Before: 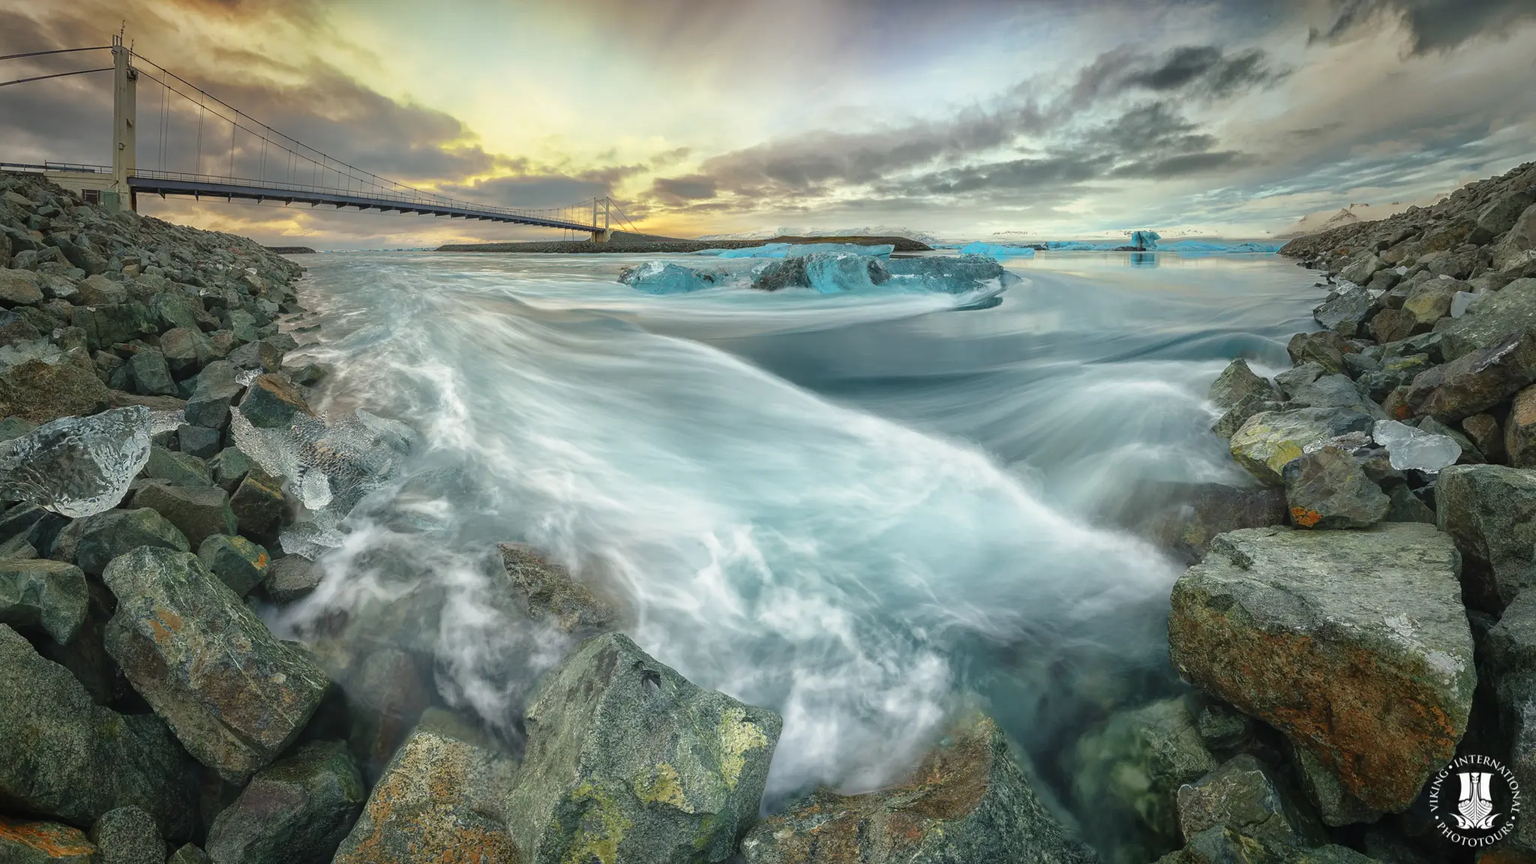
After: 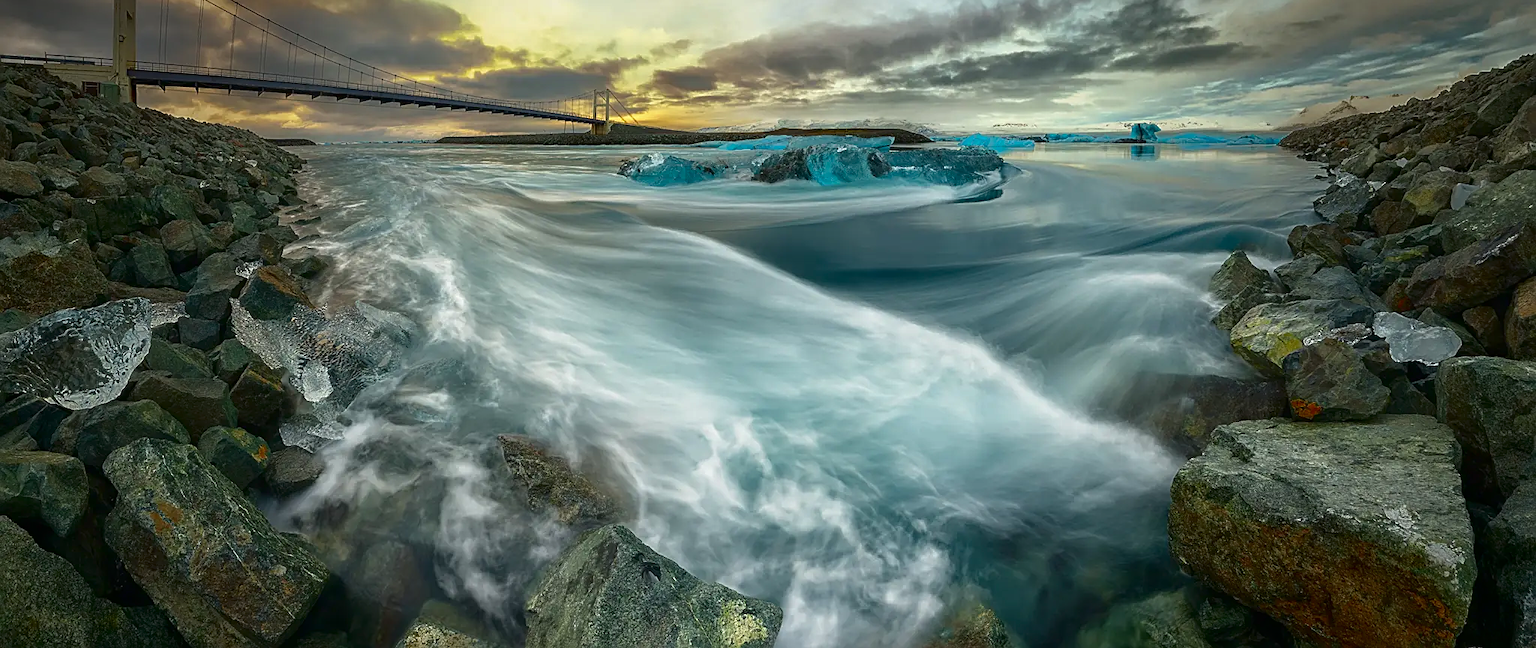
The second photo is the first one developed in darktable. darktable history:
crop and rotate: top 12.5%, bottom 12.5%
contrast brightness saturation: brightness -0.25, saturation 0.2
sharpen: on, module defaults
